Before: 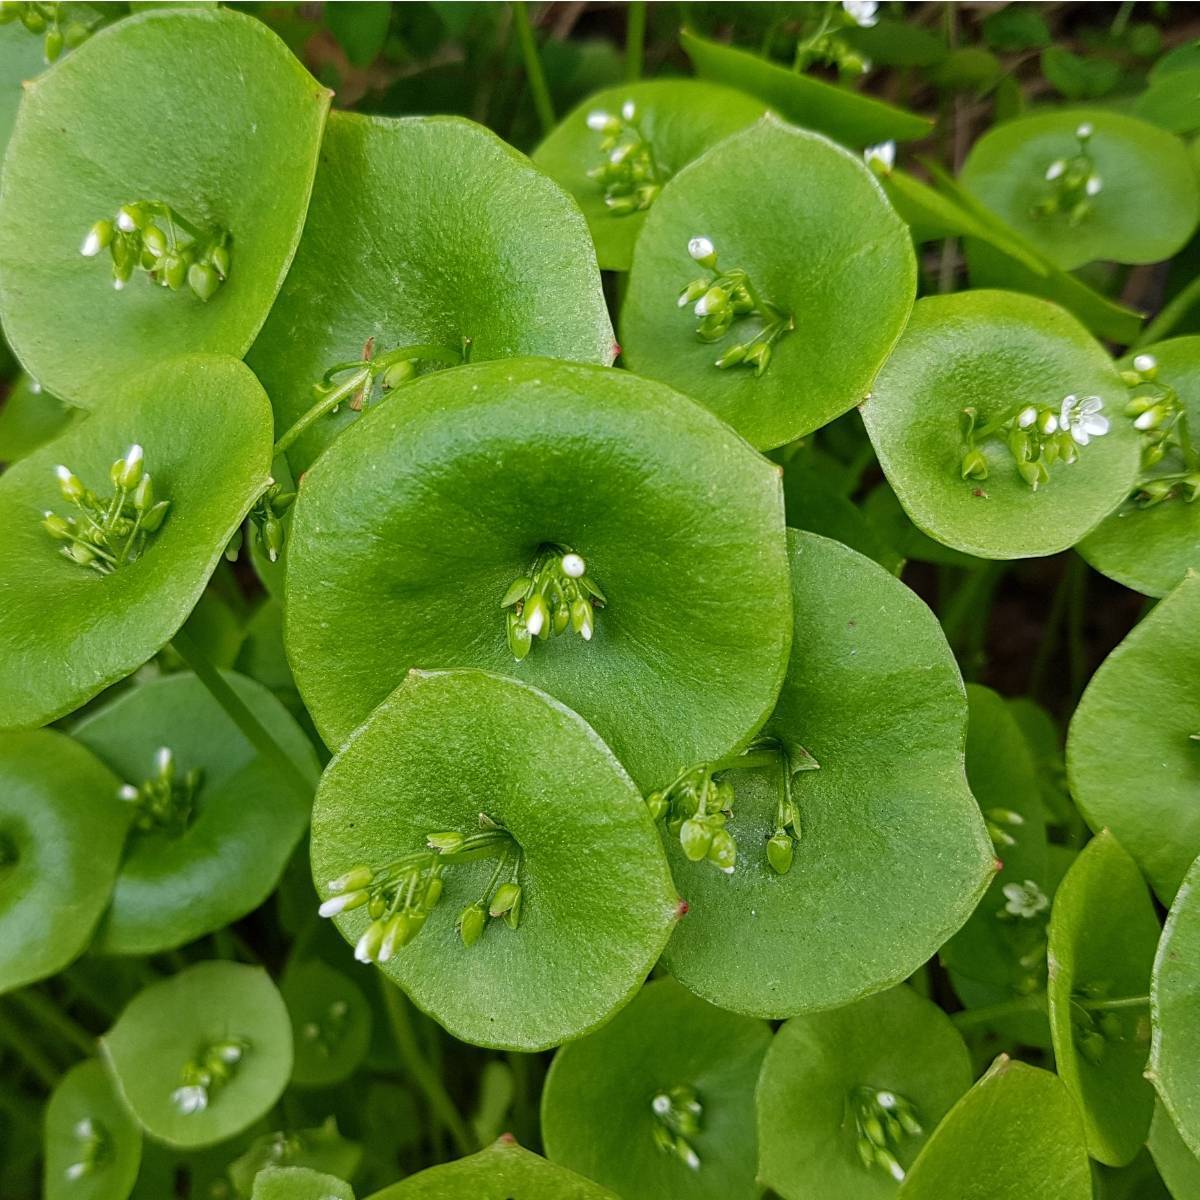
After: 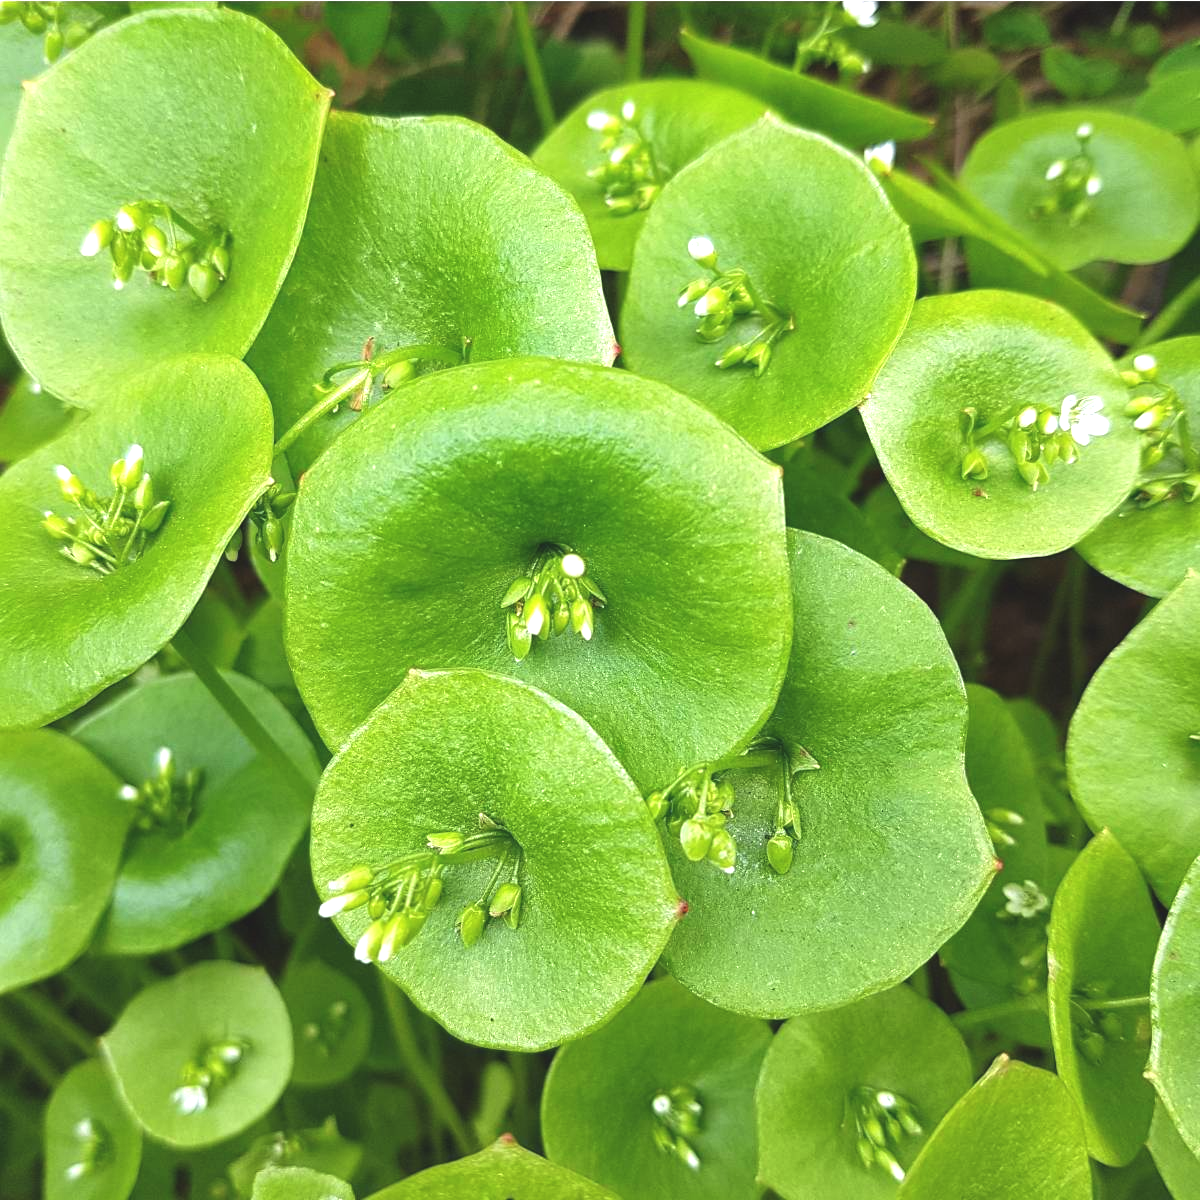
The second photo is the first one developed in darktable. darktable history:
exposure: black level correction -0.006, exposure 1 EV, compensate highlight preservation false
